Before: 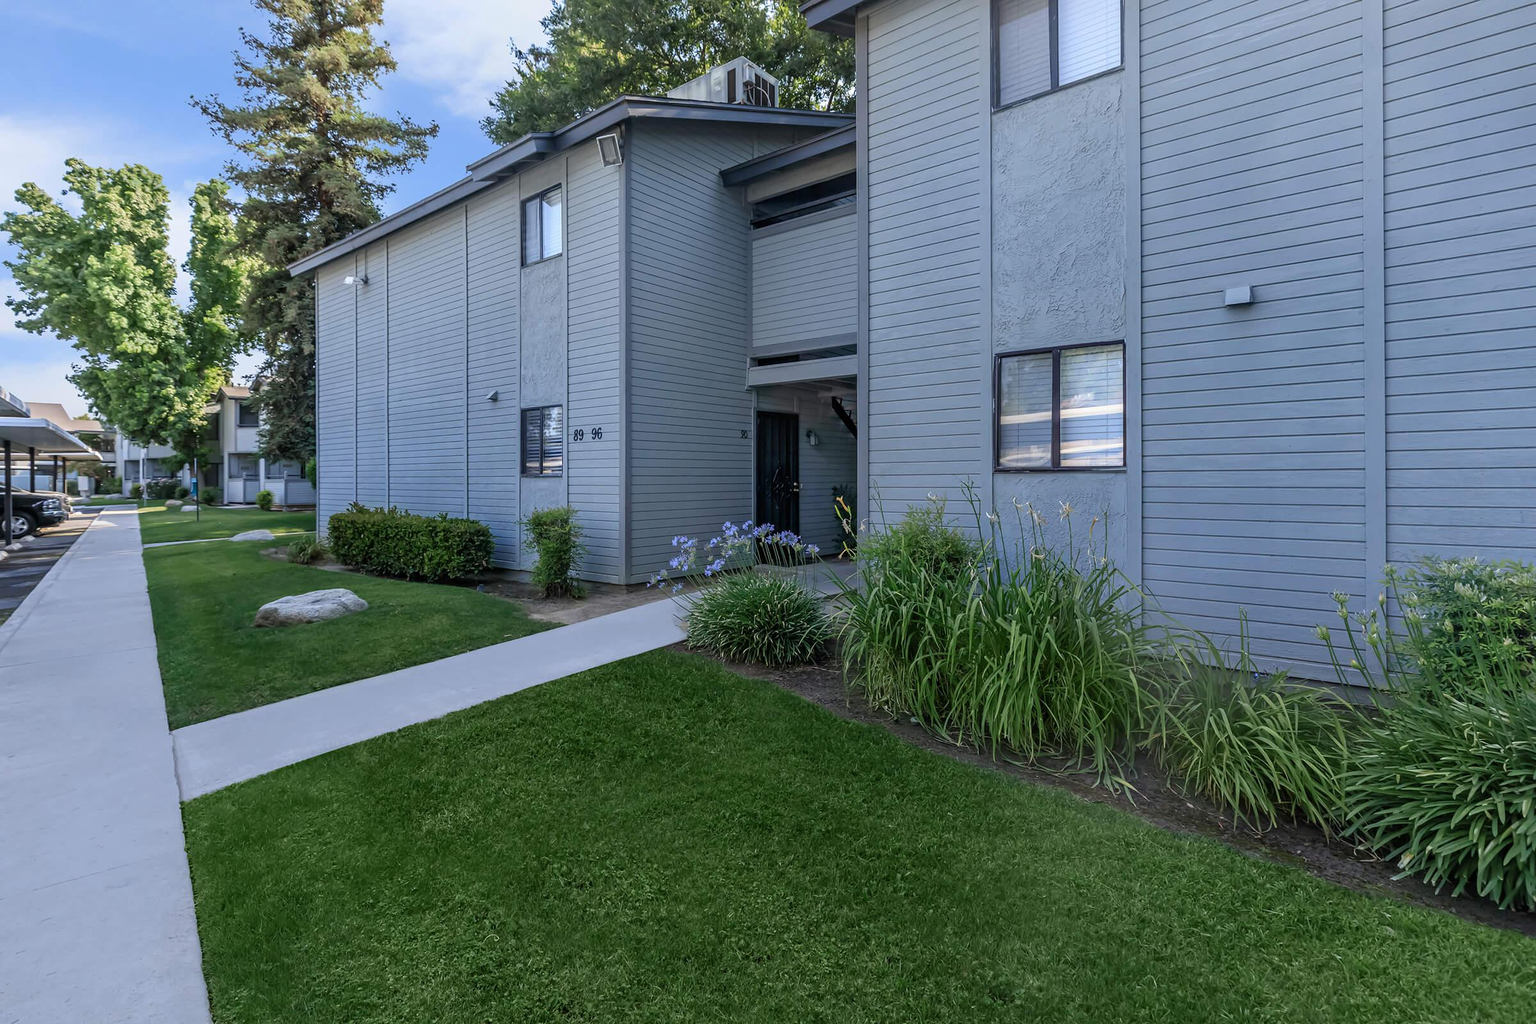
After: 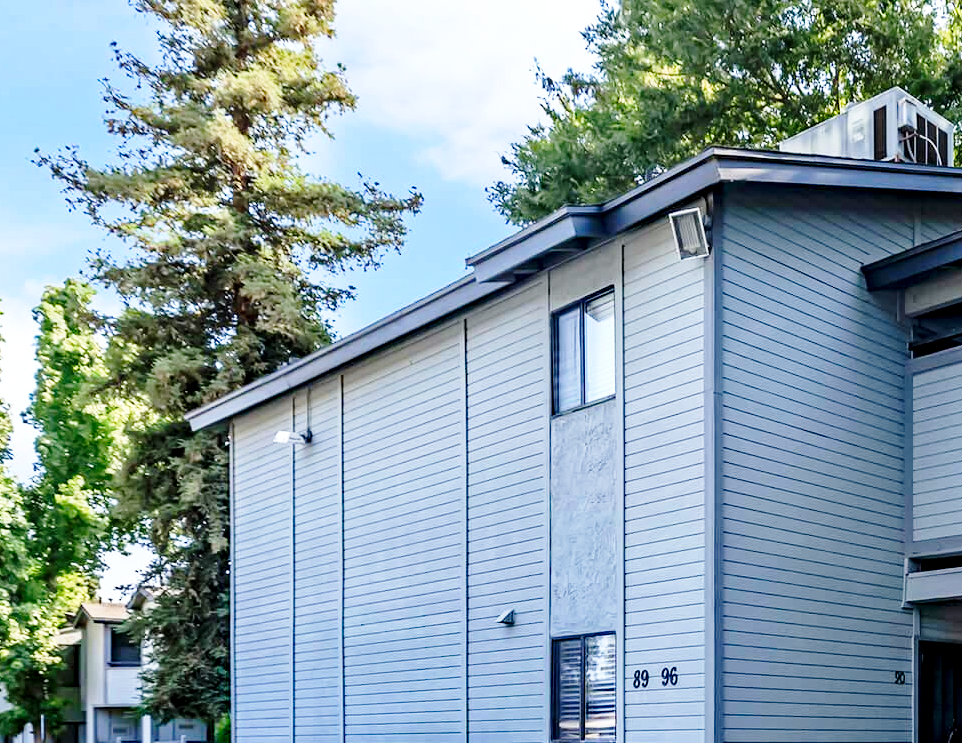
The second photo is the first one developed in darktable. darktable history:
exposure: black level correction 0.005, exposure 0.274 EV, compensate highlight preservation false
crop and rotate: left 10.961%, top 0.065%, right 48.952%, bottom 53.486%
base curve: curves: ch0 [(0, 0) (0.028, 0.03) (0.121, 0.232) (0.46, 0.748) (0.859, 0.968) (1, 1)], preserve colors none
haze removal: strength 0.303, distance 0.248, compatibility mode true, adaptive false
